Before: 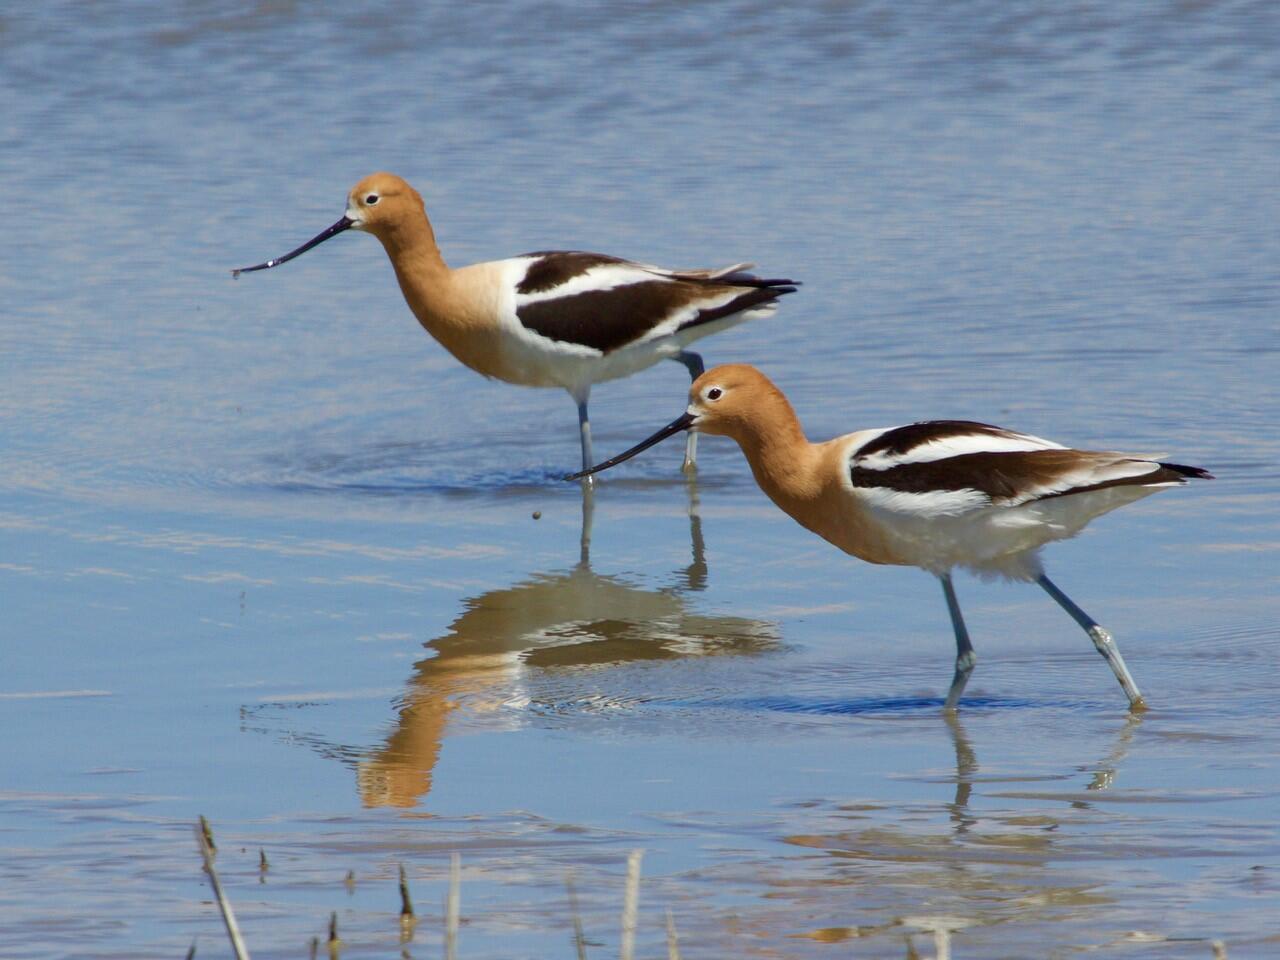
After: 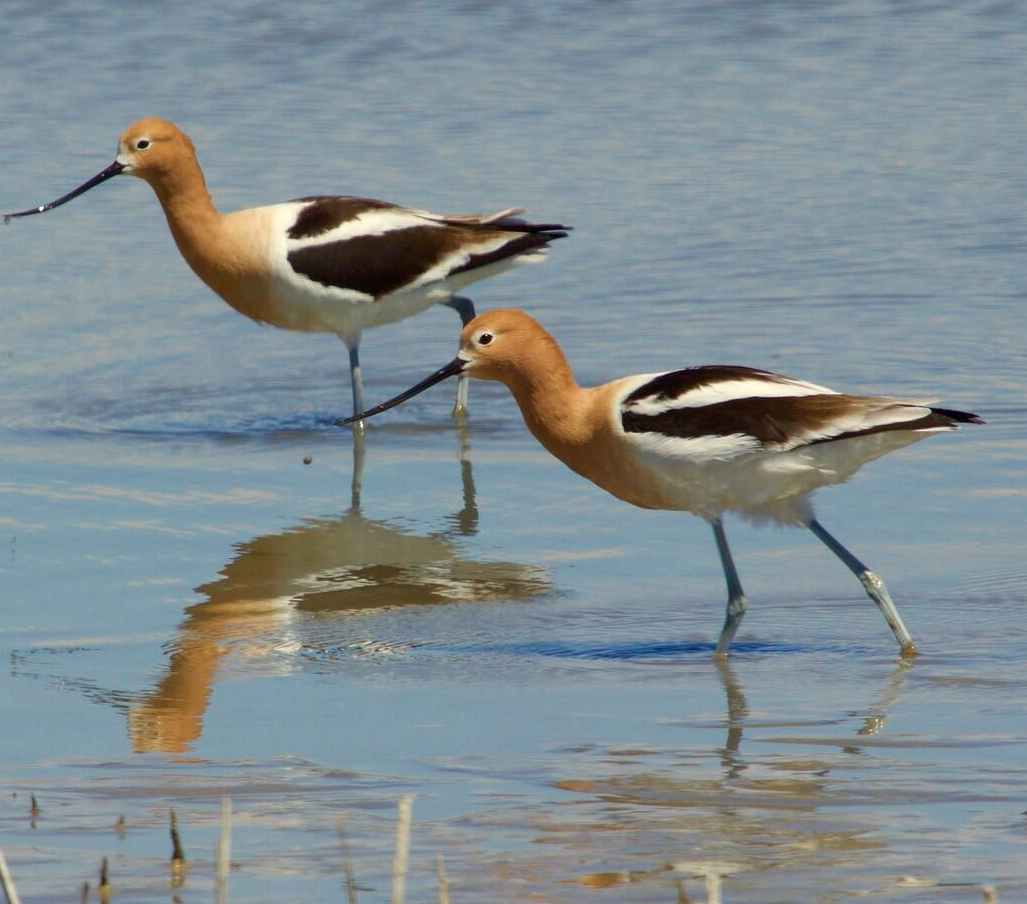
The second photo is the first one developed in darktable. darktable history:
crop and rotate: left 17.959%, top 5.771%, right 1.742%
white balance: red 1.029, blue 0.92
